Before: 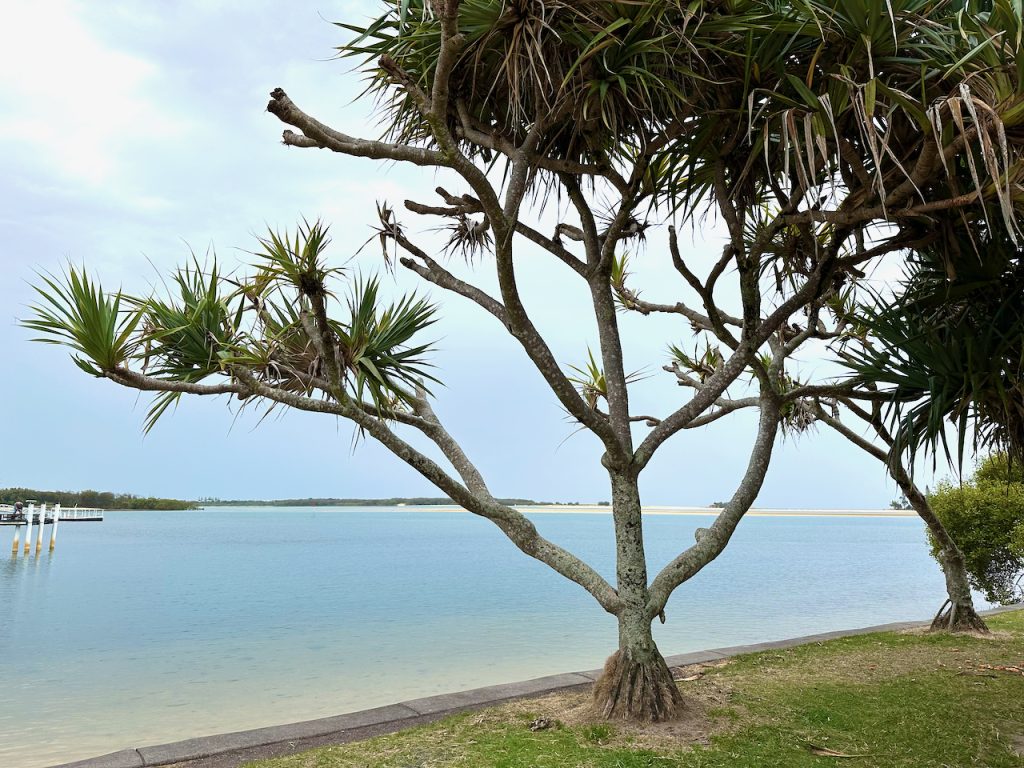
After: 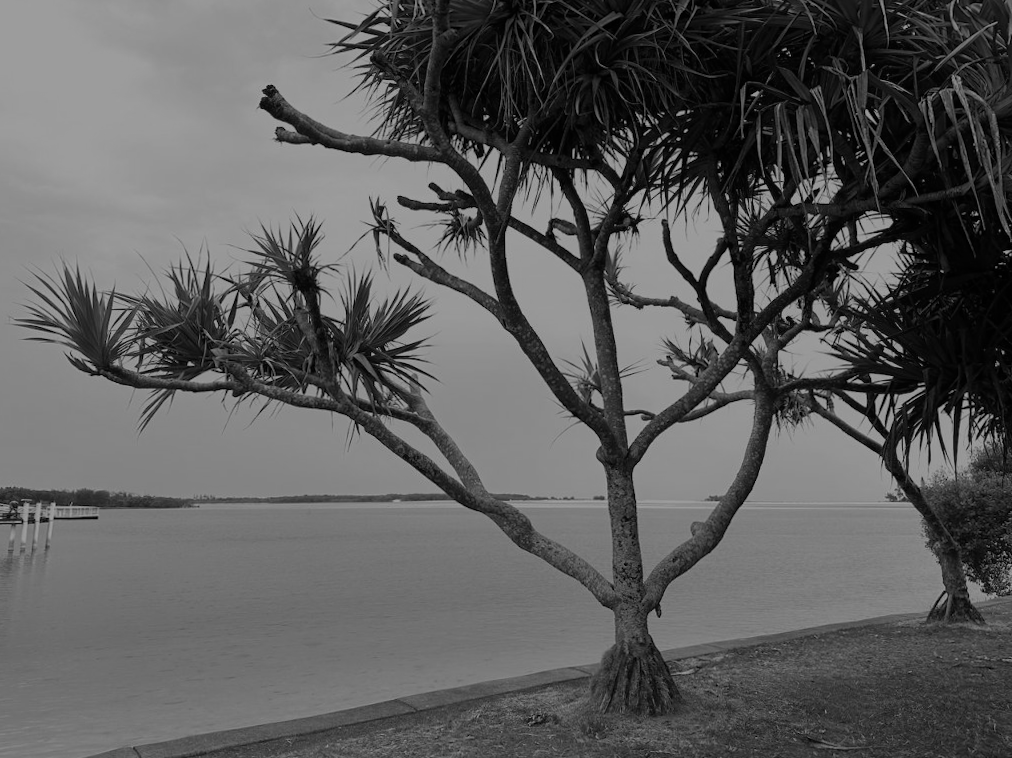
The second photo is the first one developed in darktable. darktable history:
exposure: exposure -1.468 EV, compensate highlight preservation false
contrast equalizer: y [[0.5, 0.5, 0.472, 0.5, 0.5, 0.5], [0.5 ×6], [0.5 ×6], [0 ×6], [0 ×6]]
monochrome: on, module defaults
color contrast: blue-yellow contrast 0.62
rotate and perspective: rotation -0.45°, automatic cropping original format, crop left 0.008, crop right 0.992, crop top 0.012, crop bottom 0.988
color correction: highlights a* -4.98, highlights b* -3.76, shadows a* 3.83, shadows b* 4.08
